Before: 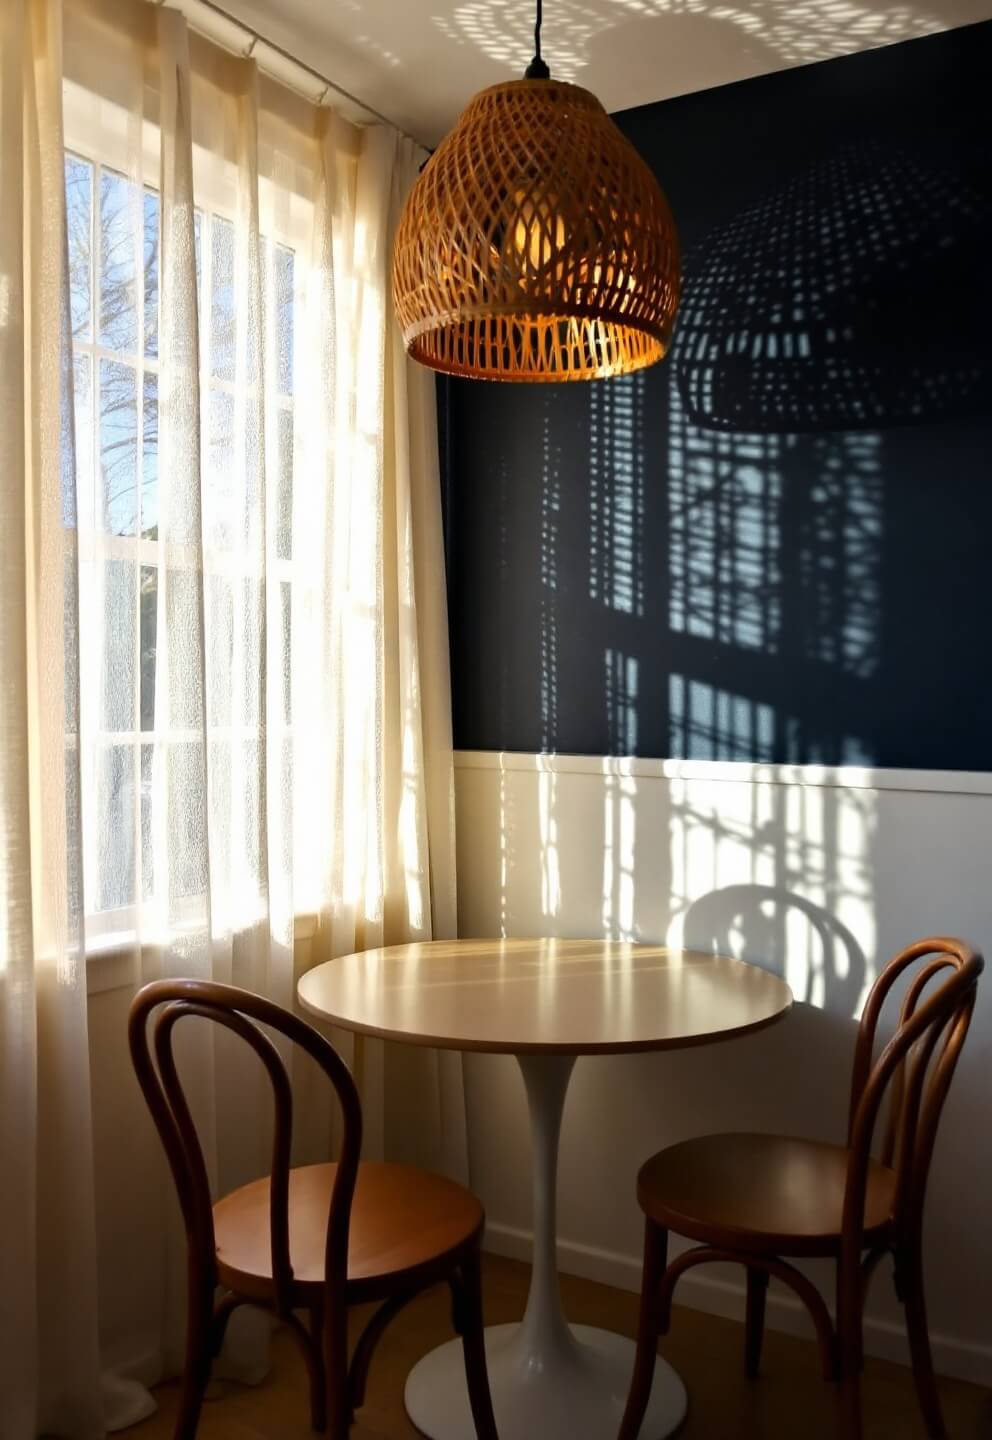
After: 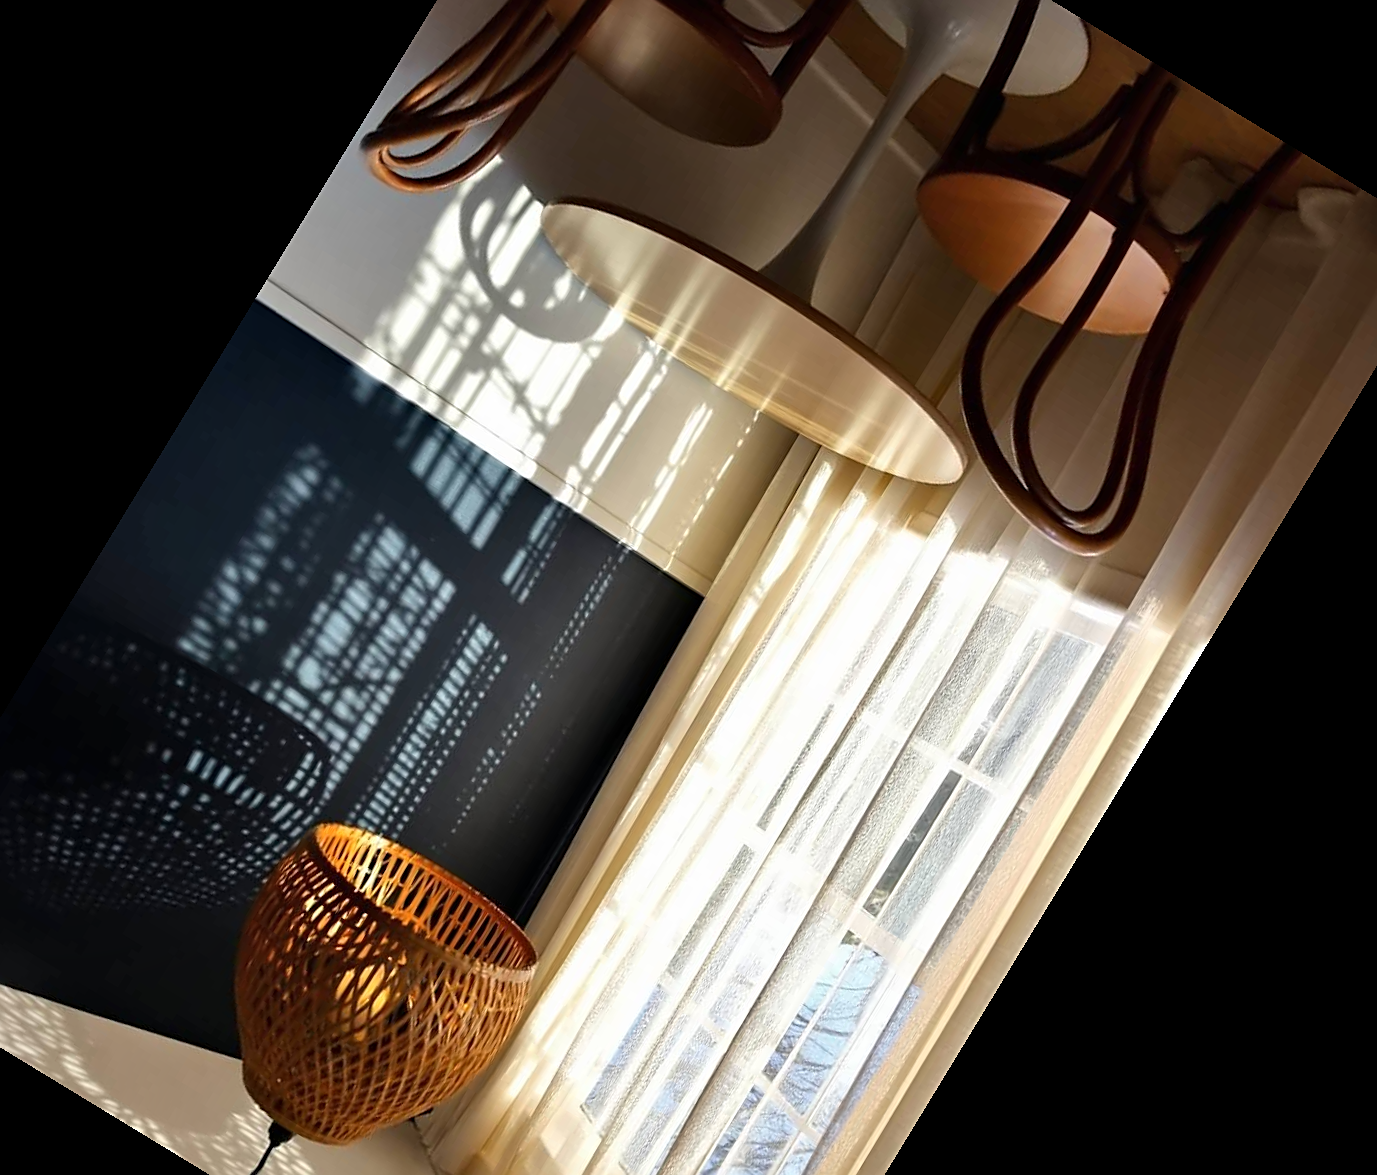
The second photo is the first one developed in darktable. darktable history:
shadows and highlights: shadows 37.27, highlights -28.18, soften with gaussian
sharpen: on, module defaults
crop and rotate: angle 148.68°, left 9.111%, top 15.603%, right 4.588%, bottom 17.041%
